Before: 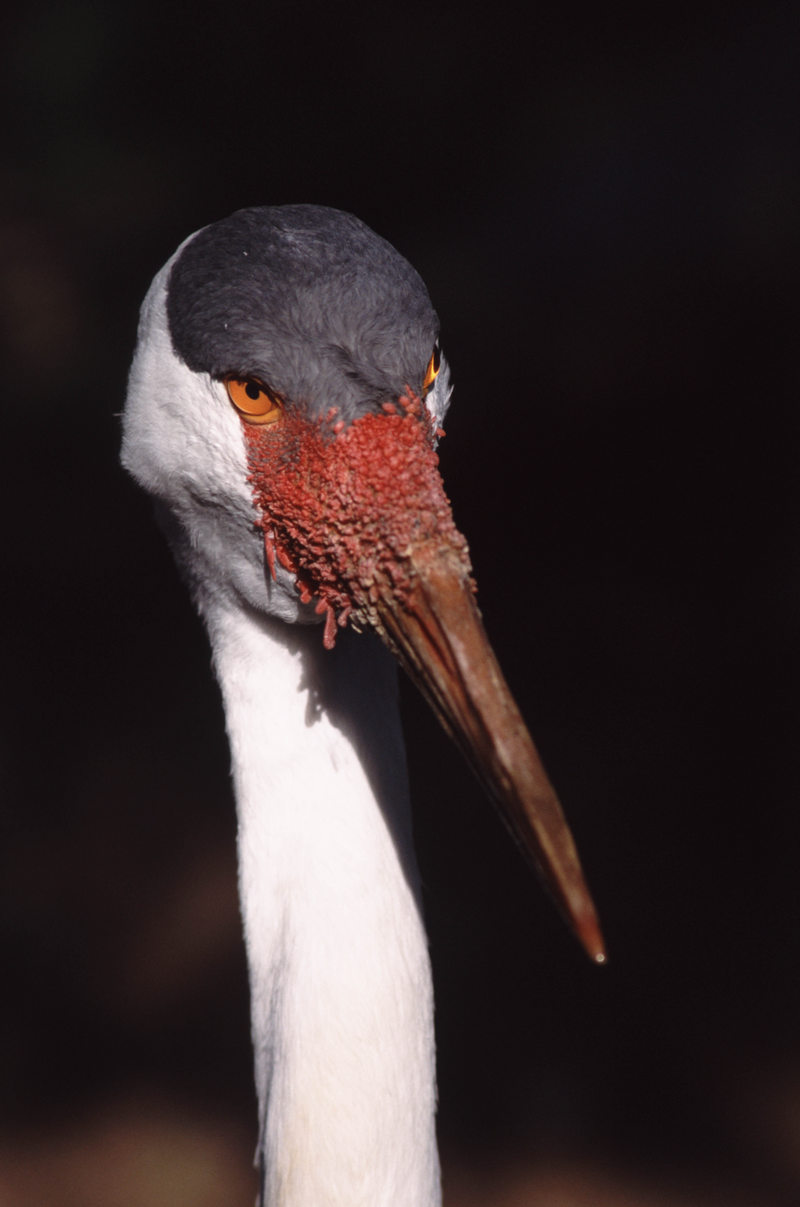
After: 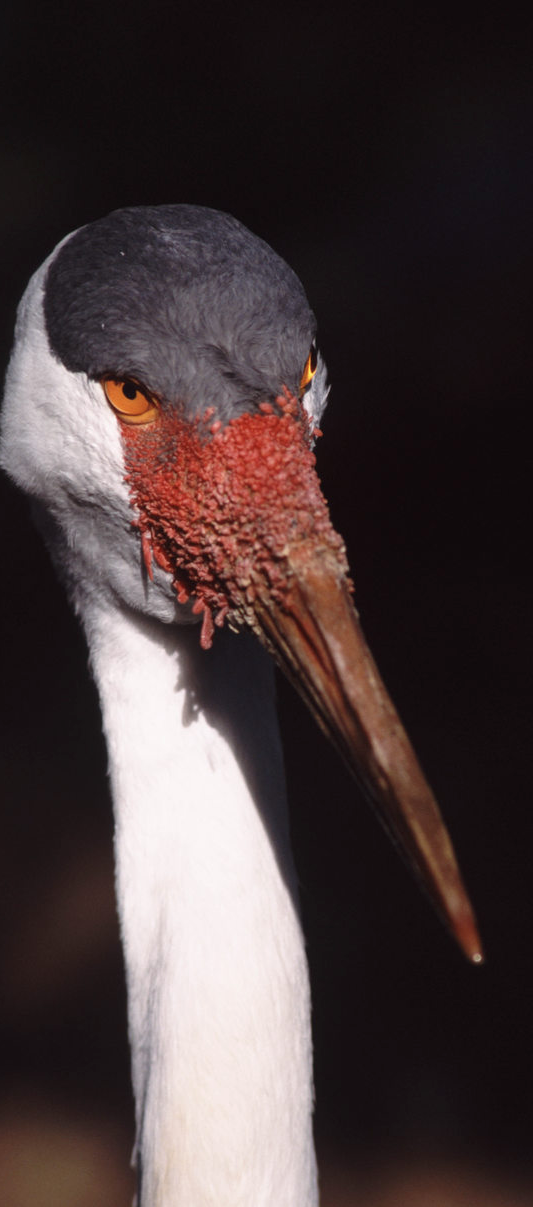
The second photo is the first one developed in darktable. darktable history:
base curve: curves: ch0 [(0, 0) (0.283, 0.295) (1, 1)], preserve colors none
crop and rotate: left 15.446%, right 17.836%
